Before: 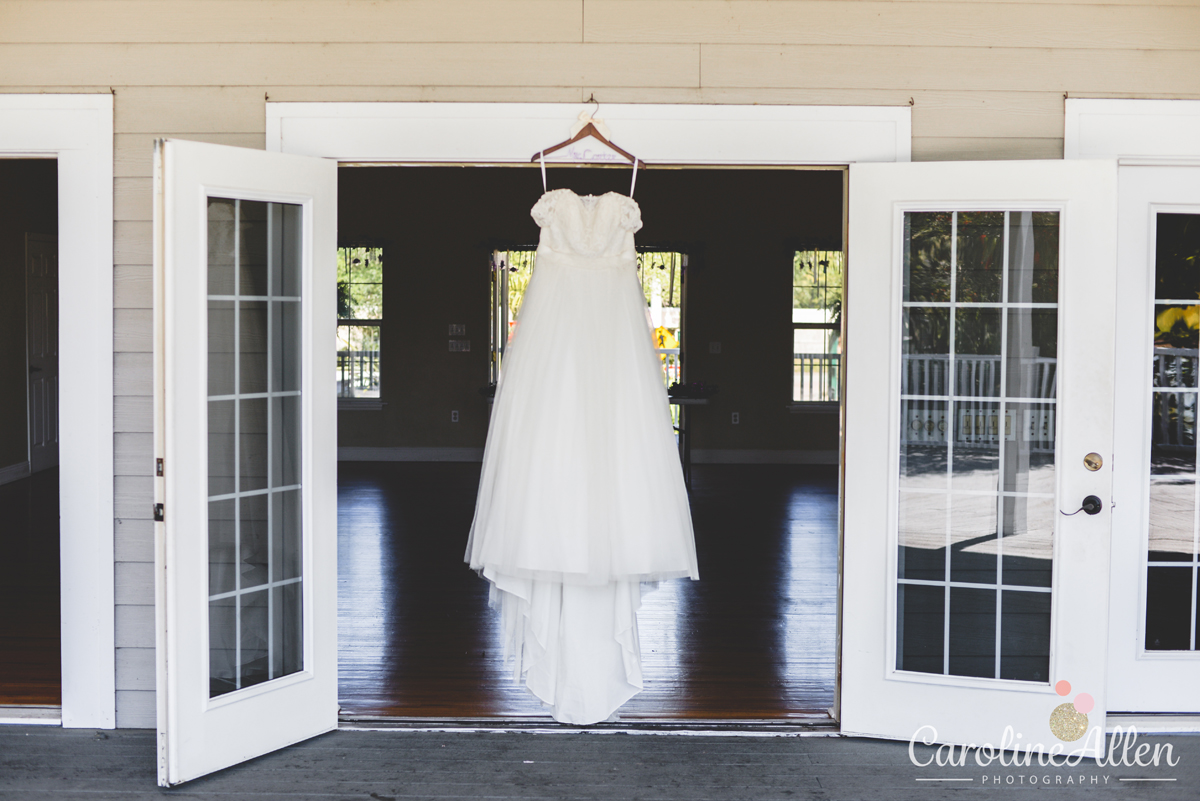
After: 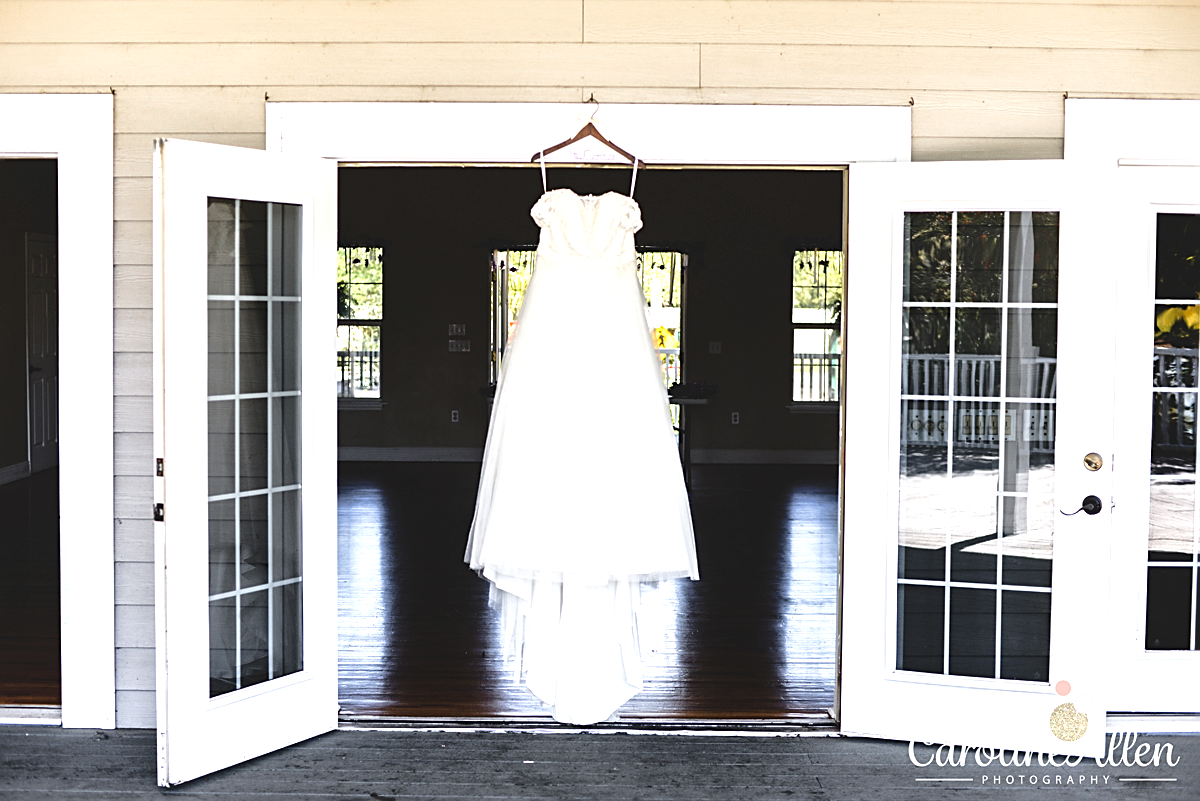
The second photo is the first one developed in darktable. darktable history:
local contrast: mode bilateral grid, contrast 21, coarseness 50, detail 143%, midtone range 0.2
sharpen: on, module defaults
tone equalizer: -8 EV -0.779 EV, -7 EV -0.727 EV, -6 EV -0.577 EV, -5 EV -0.401 EV, -3 EV 0.378 EV, -2 EV 0.6 EV, -1 EV 0.691 EV, +0 EV 0.752 EV, edges refinement/feathering 500, mask exposure compensation -1.57 EV, preserve details no
